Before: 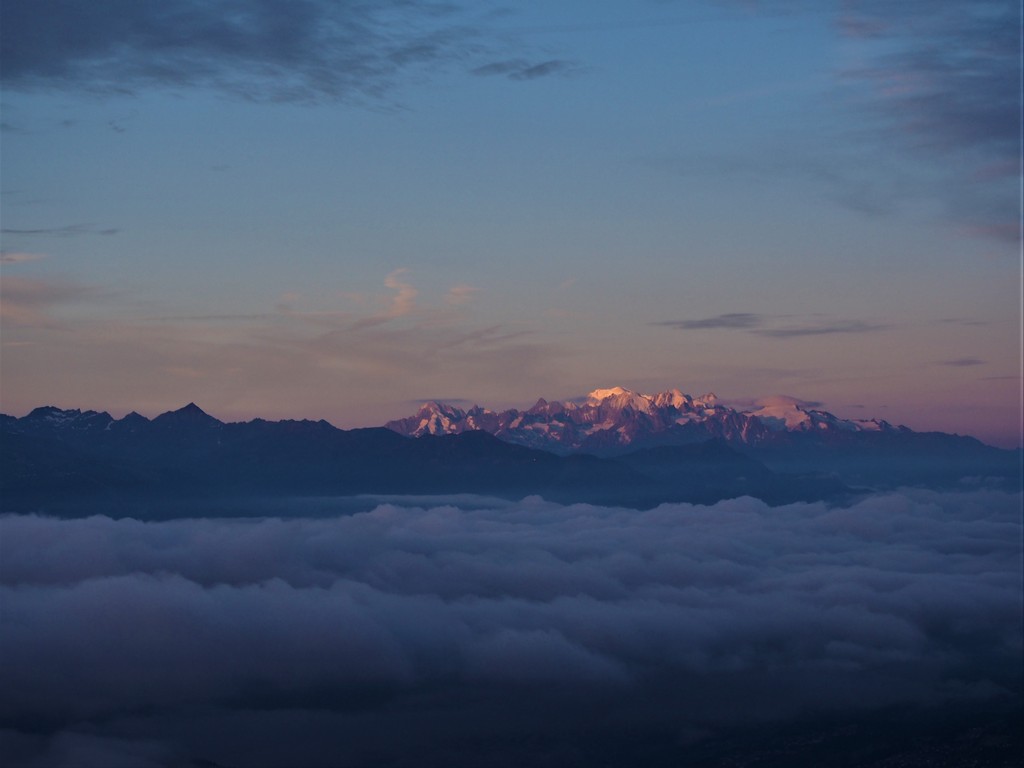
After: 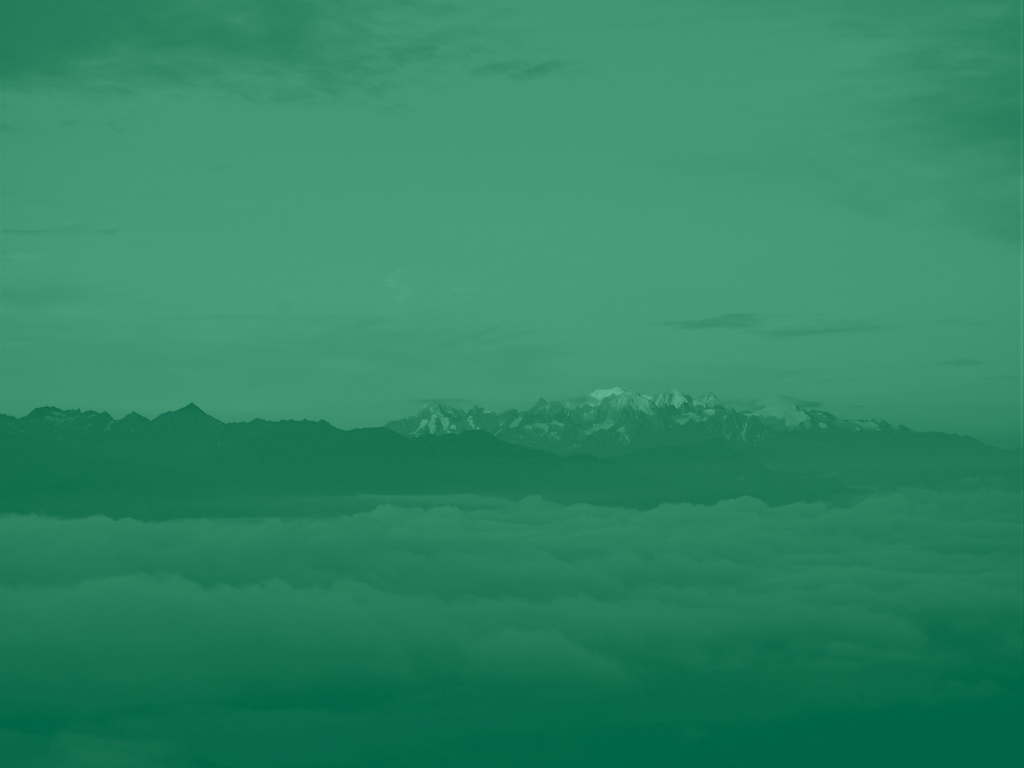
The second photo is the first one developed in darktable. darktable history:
exposure: exposure -0.582 EV, compensate highlight preservation false
colorize: hue 147.6°, saturation 65%, lightness 21.64%
